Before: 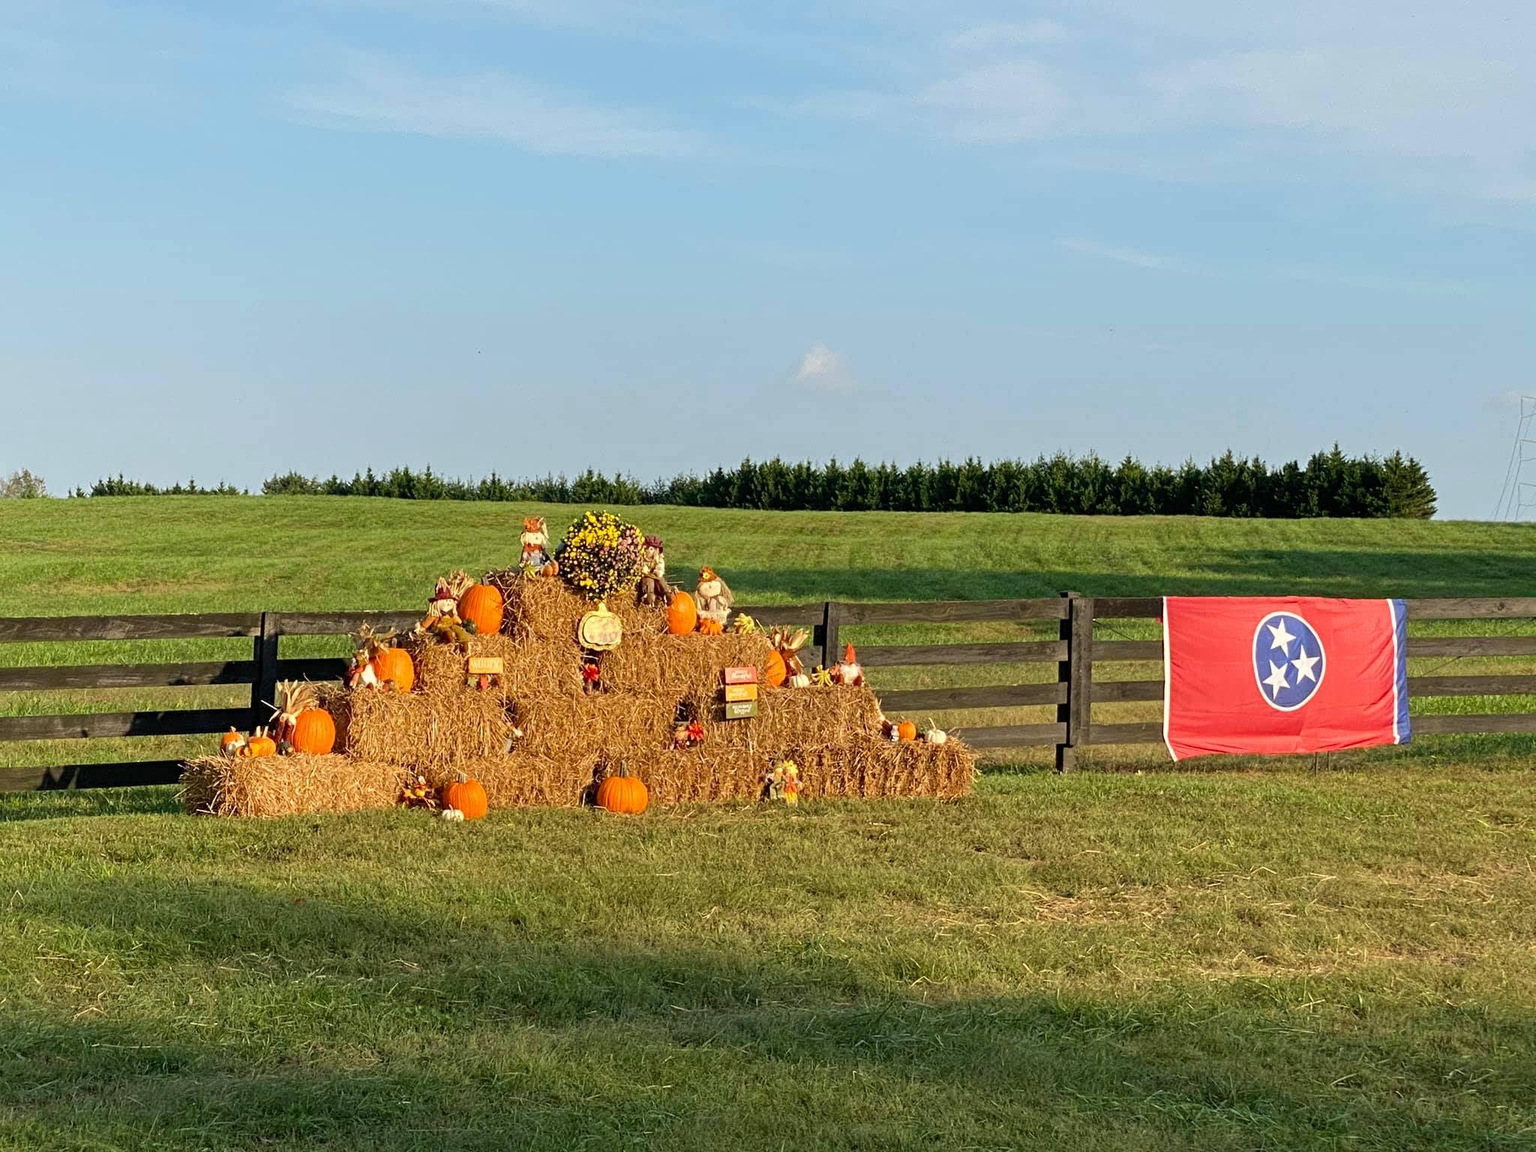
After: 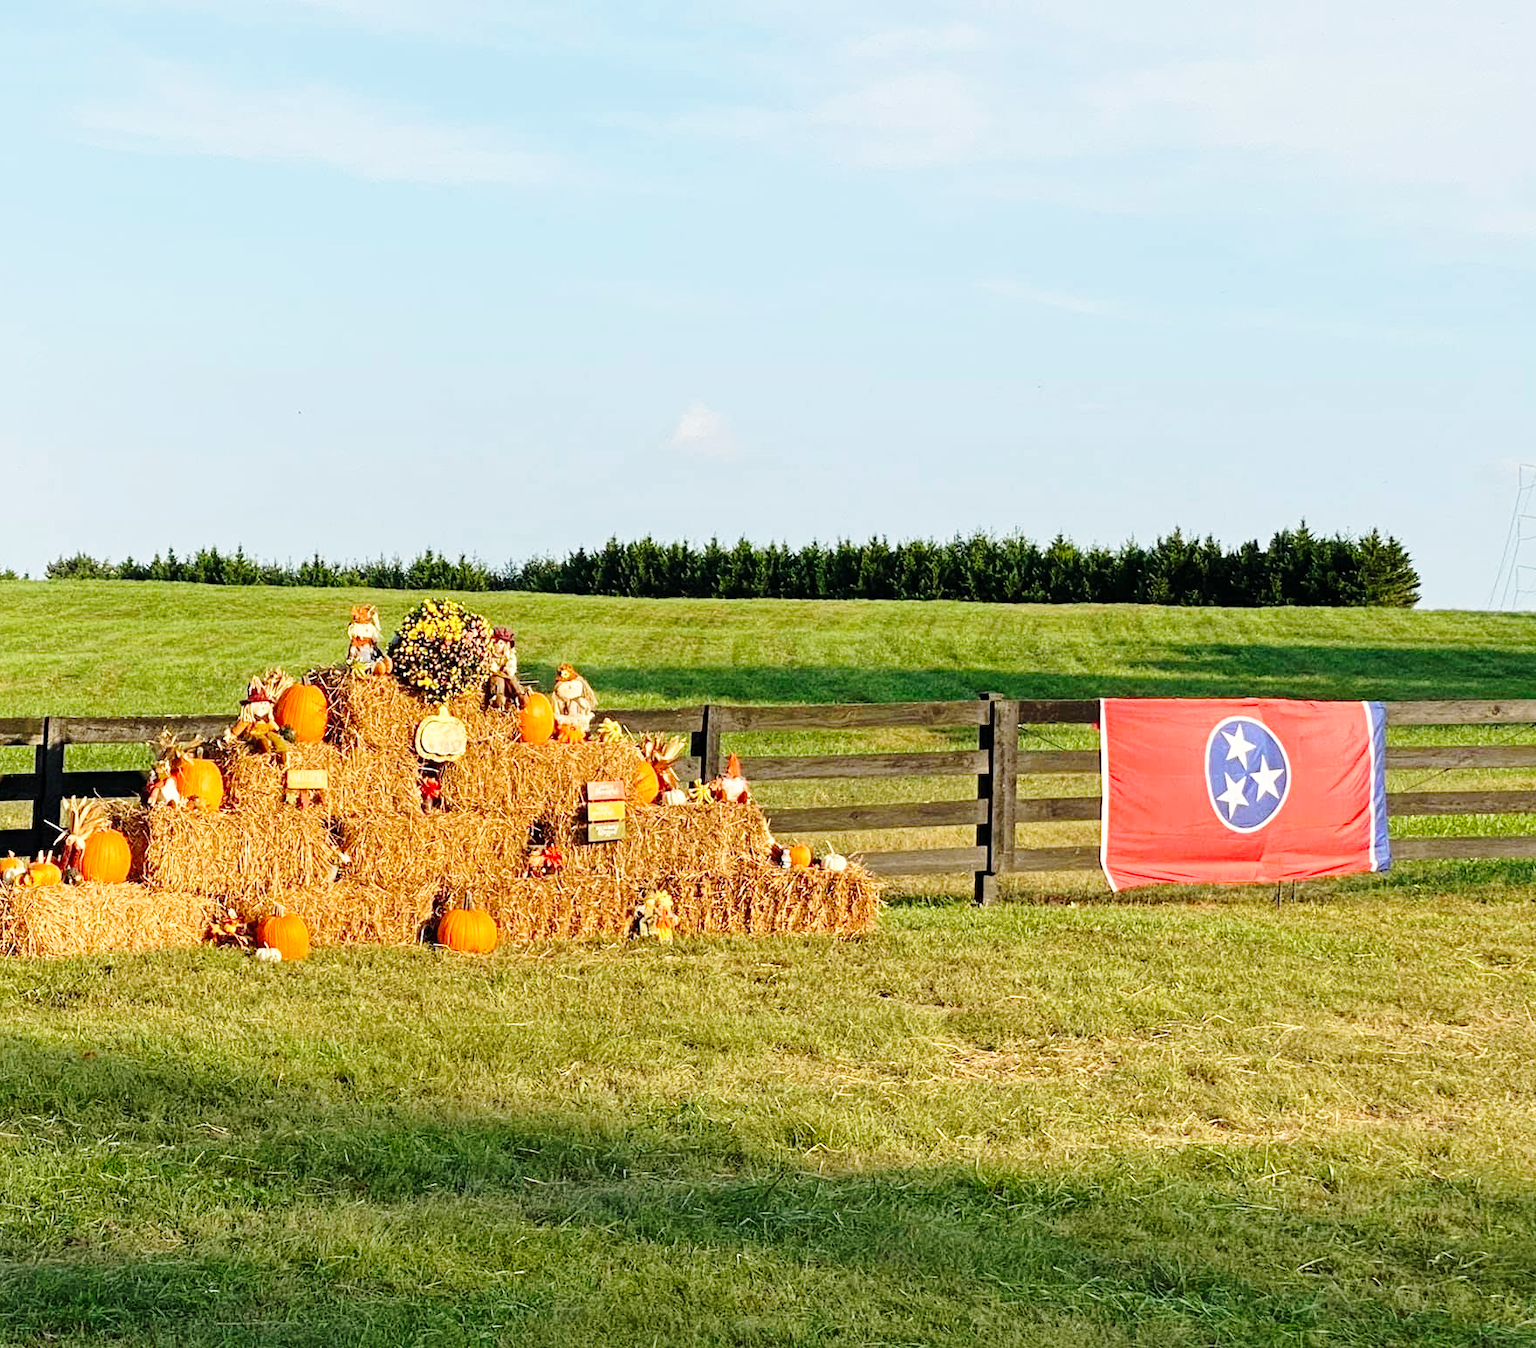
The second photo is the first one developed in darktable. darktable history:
white balance: emerald 1
base curve: curves: ch0 [(0, 0) (0.028, 0.03) (0.121, 0.232) (0.46, 0.748) (0.859, 0.968) (1, 1)], preserve colors none
crop and rotate: left 14.584%
